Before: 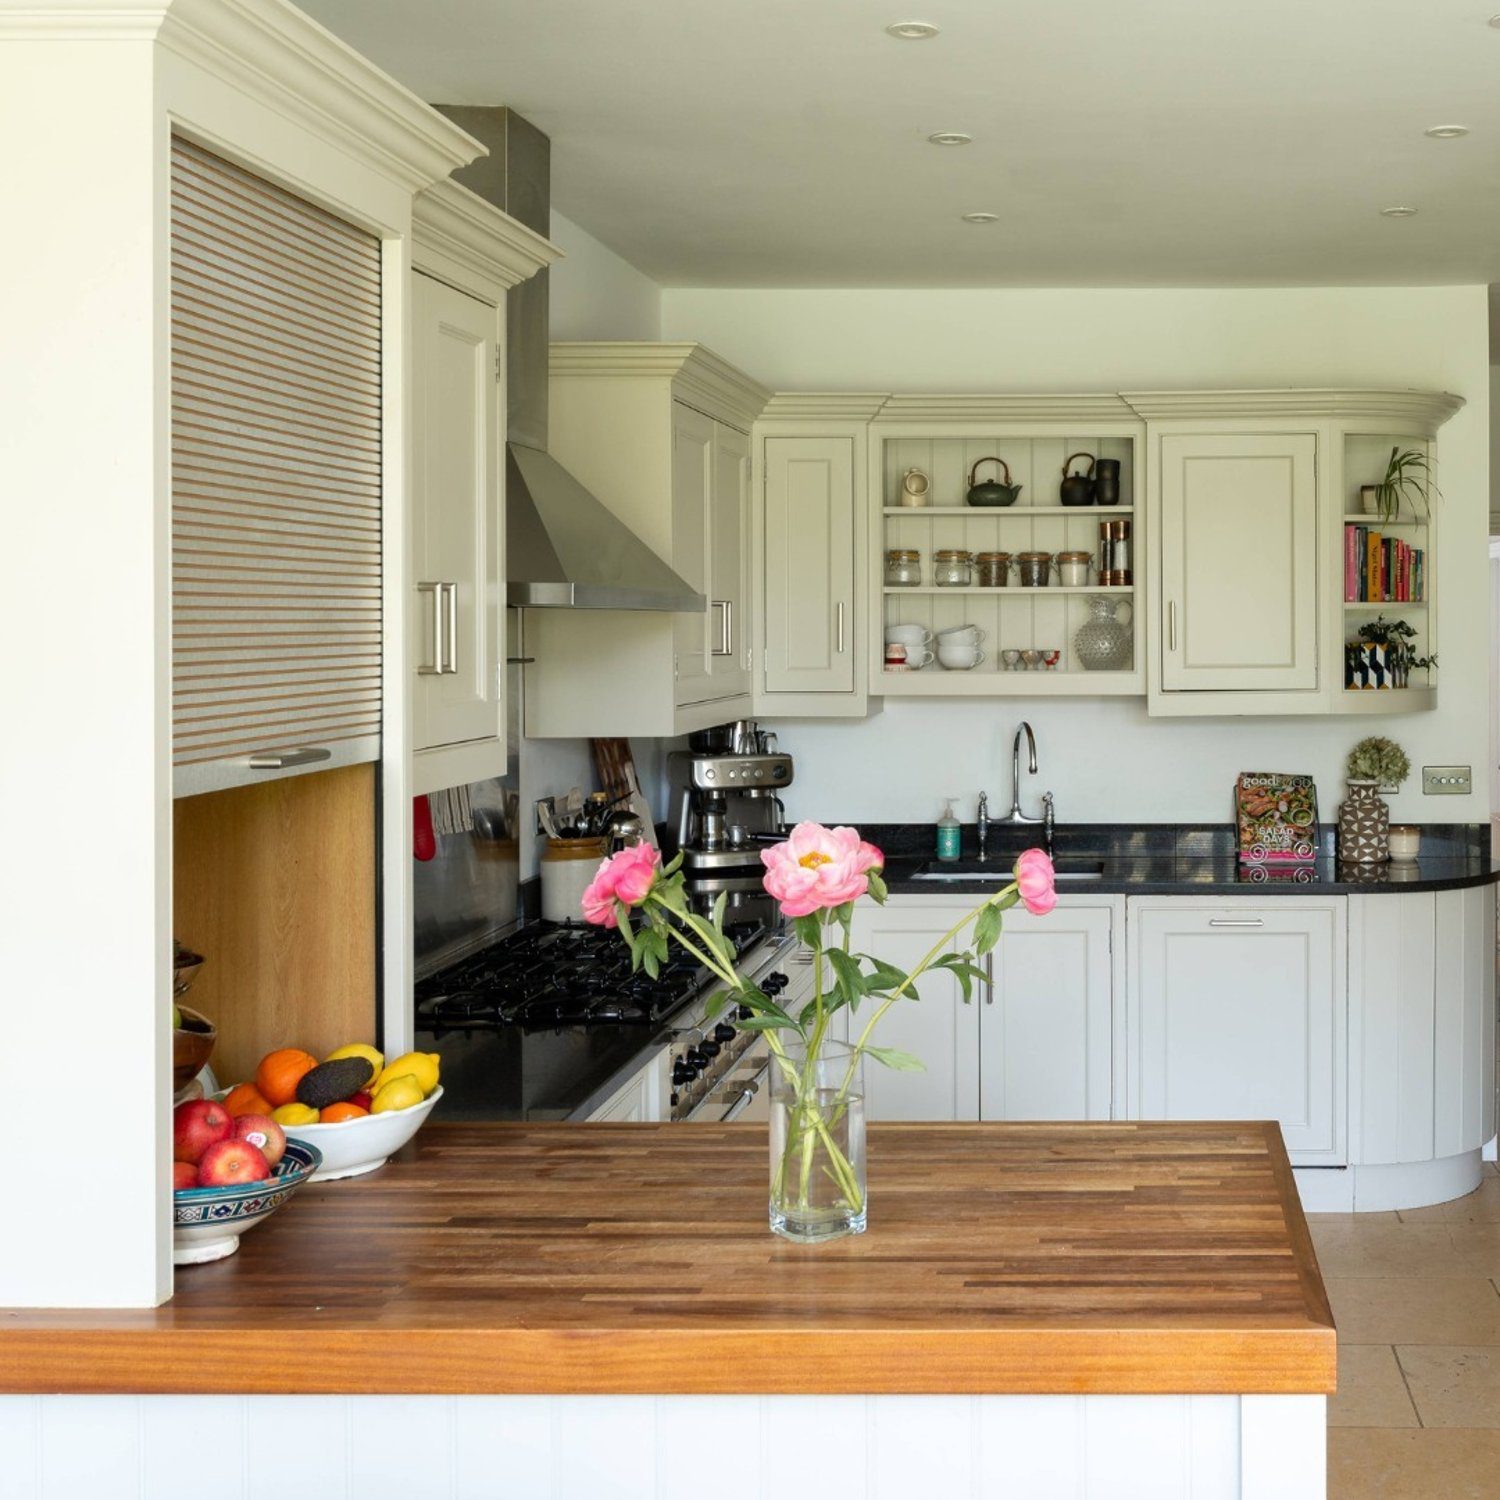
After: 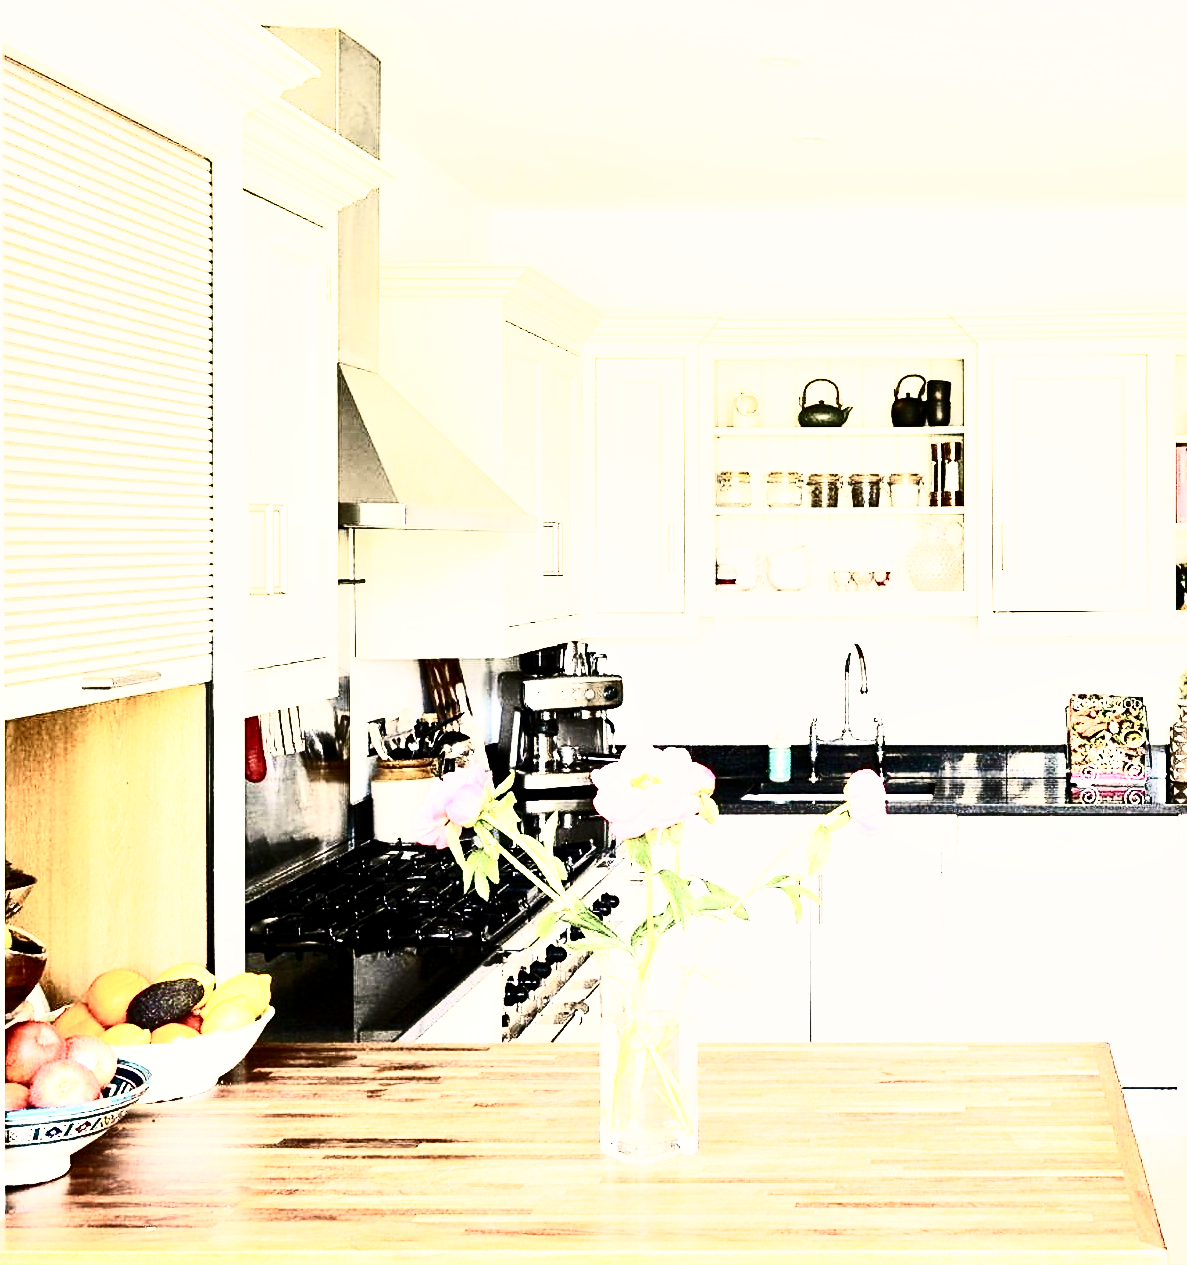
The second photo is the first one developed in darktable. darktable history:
local contrast: mode bilateral grid, contrast 20, coarseness 49, detail 150%, midtone range 0.2
crop: left 11.274%, top 5.33%, right 9.568%, bottom 10.291%
contrast brightness saturation: contrast 0.939, brightness 0.204
sharpen: on, module defaults
exposure: exposure 0.758 EV, compensate exposure bias true, compensate highlight preservation false
color correction: highlights a* 5.54, highlights b* 5.21, saturation 0.683
base curve: curves: ch0 [(0, 0) (0.007, 0.004) (0.027, 0.03) (0.046, 0.07) (0.207, 0.54) (0.442, 0.872) (0.673, 0.972) (1, 1)], preserve colors none
